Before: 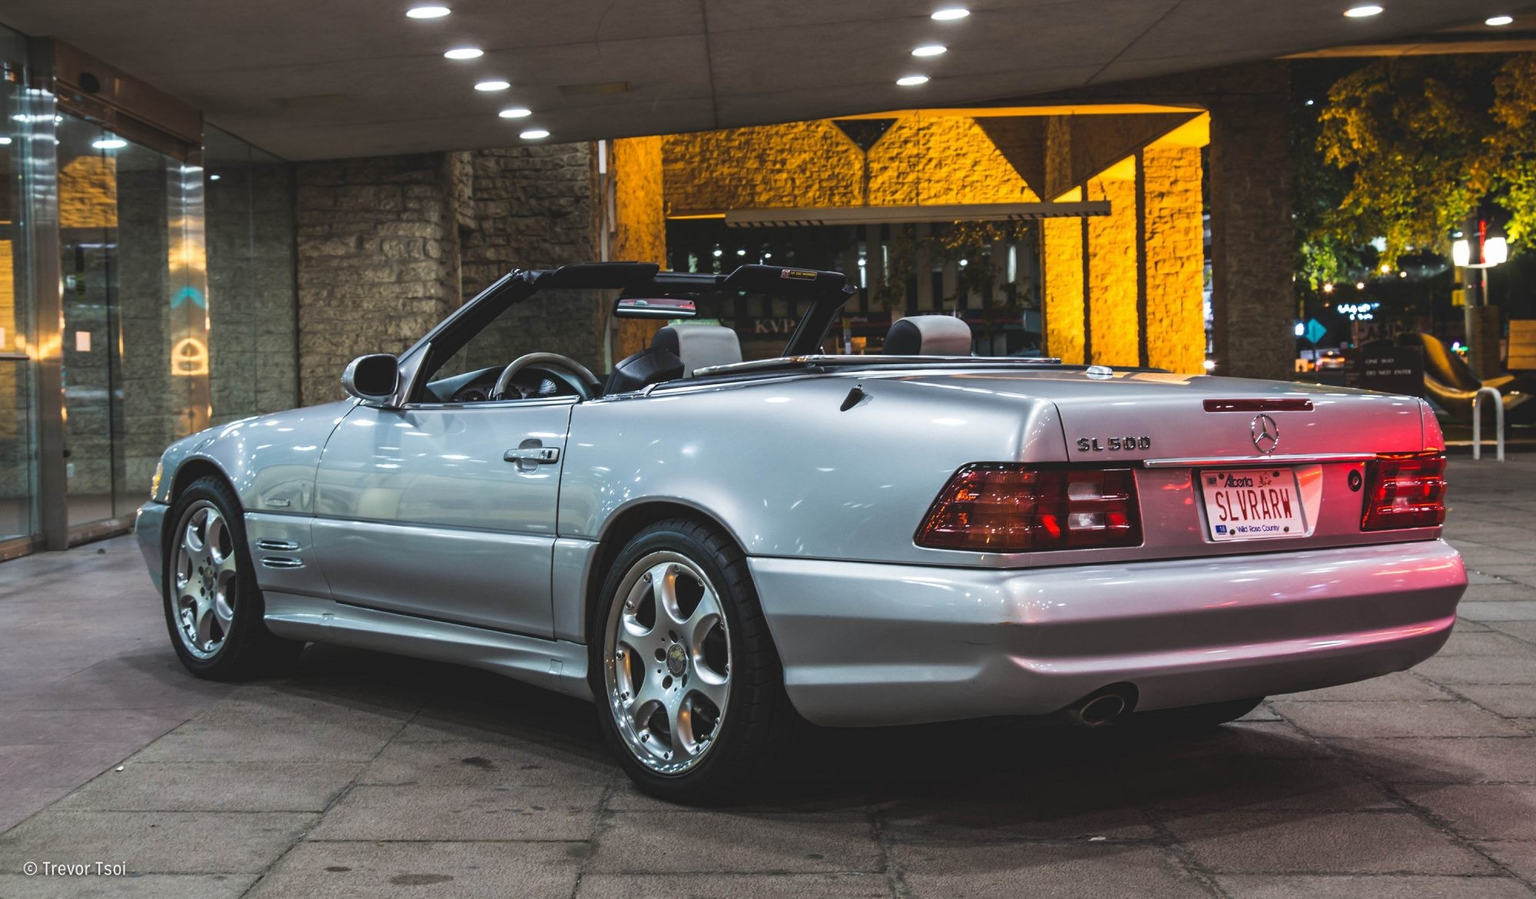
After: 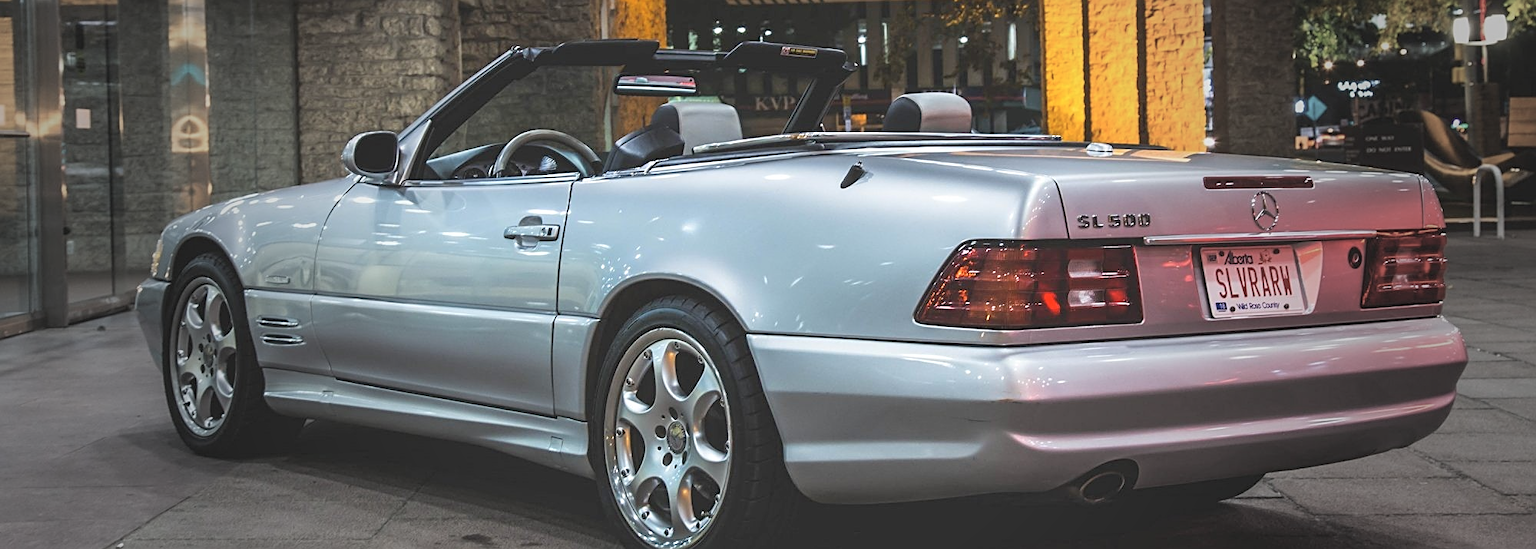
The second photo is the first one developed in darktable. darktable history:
vignetting: fall-off start 40.29%, fall-off radius 40.33%
crop and rotate: top 24.799%, bottom 13.926%
tone equalizer: on, module defaults
sharpen: on, module defaults
contrast brightness saturation: brightness 0.155
